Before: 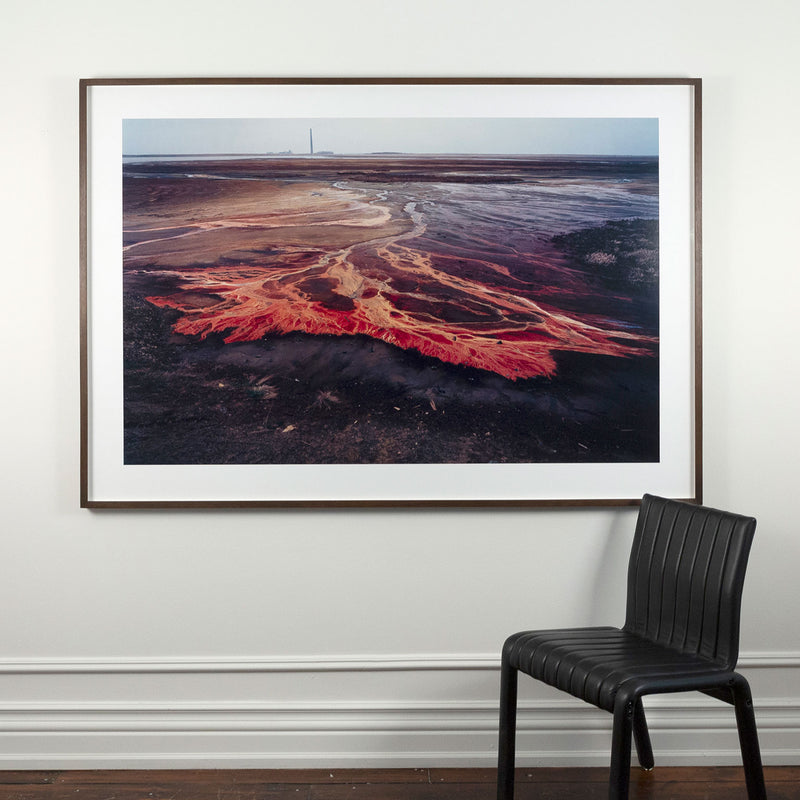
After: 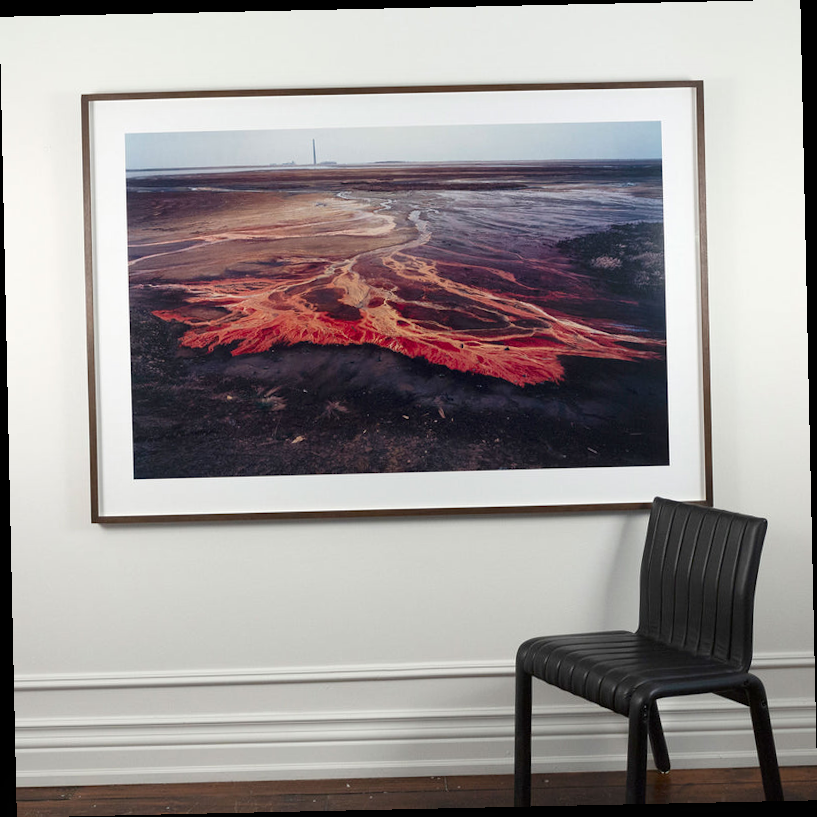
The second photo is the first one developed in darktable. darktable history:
contrast equalizer: y [[0.5, 0.5, 0.472, 0.5, 0.5, 0.5], [0.5 ×6], [0.5 ×6], [0 ×6], [0 ×6]]
rotate and perspective: rotation -1.24°, automatic cropping off
